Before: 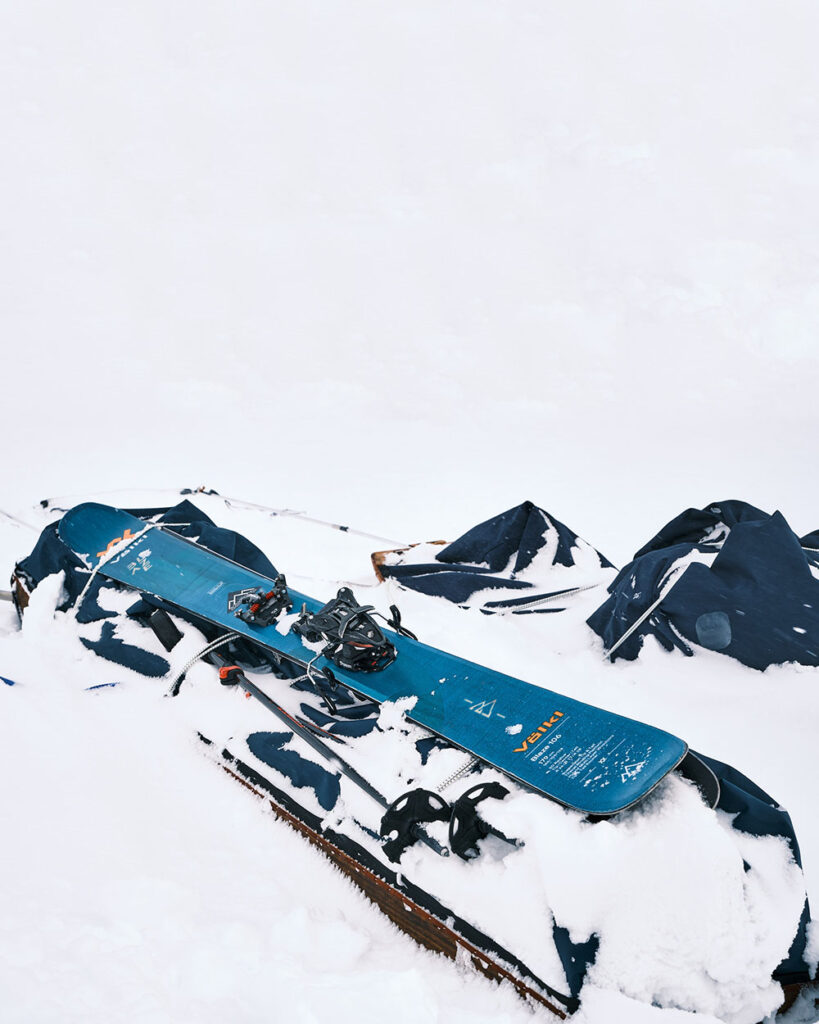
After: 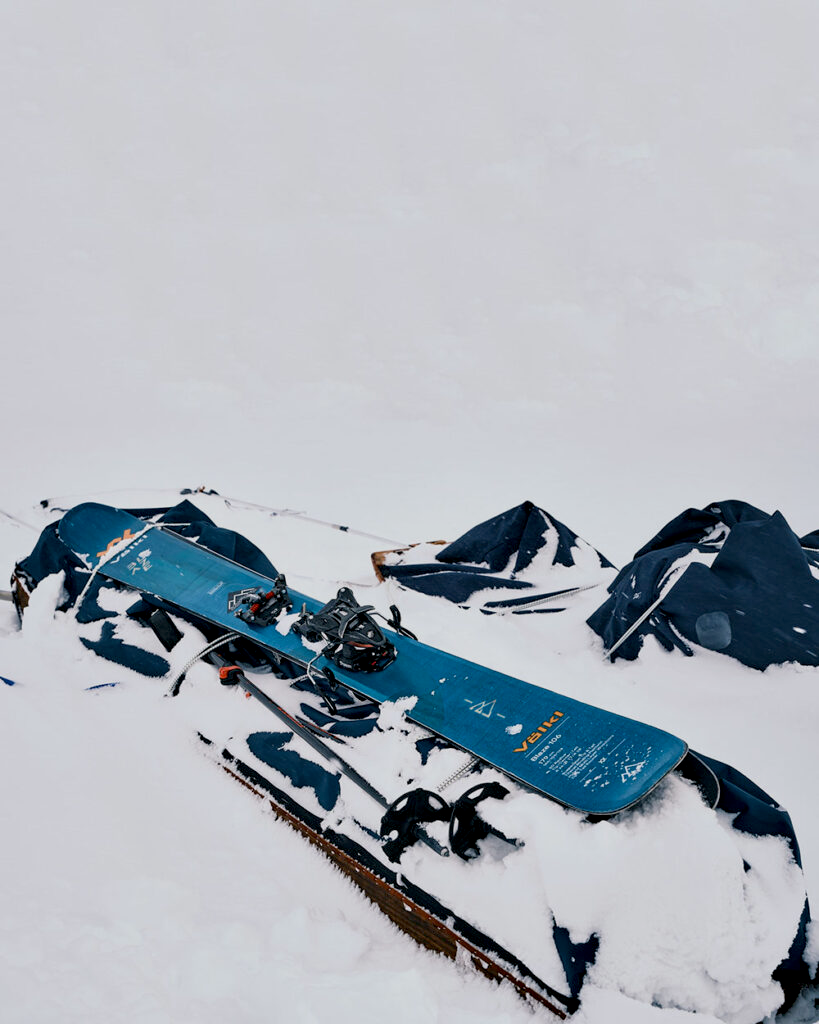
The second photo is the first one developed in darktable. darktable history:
contrast equalizer: octaves 7, y [[0.6 ×6], [0.55 ×6], [0 ×6], [0 ×6], [0 ×6]], mix 0.15
exposure: black level correction 0.011, exposure -0.478 EV, compensate highlight preservation false
